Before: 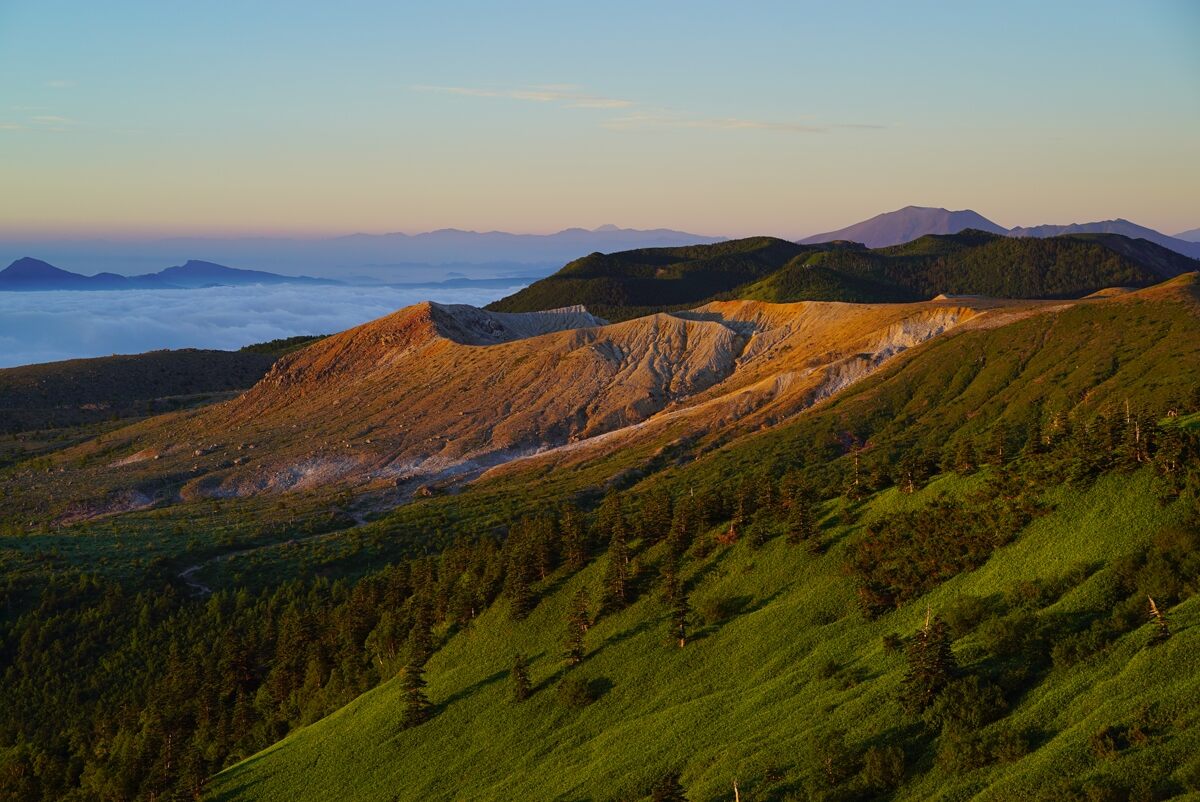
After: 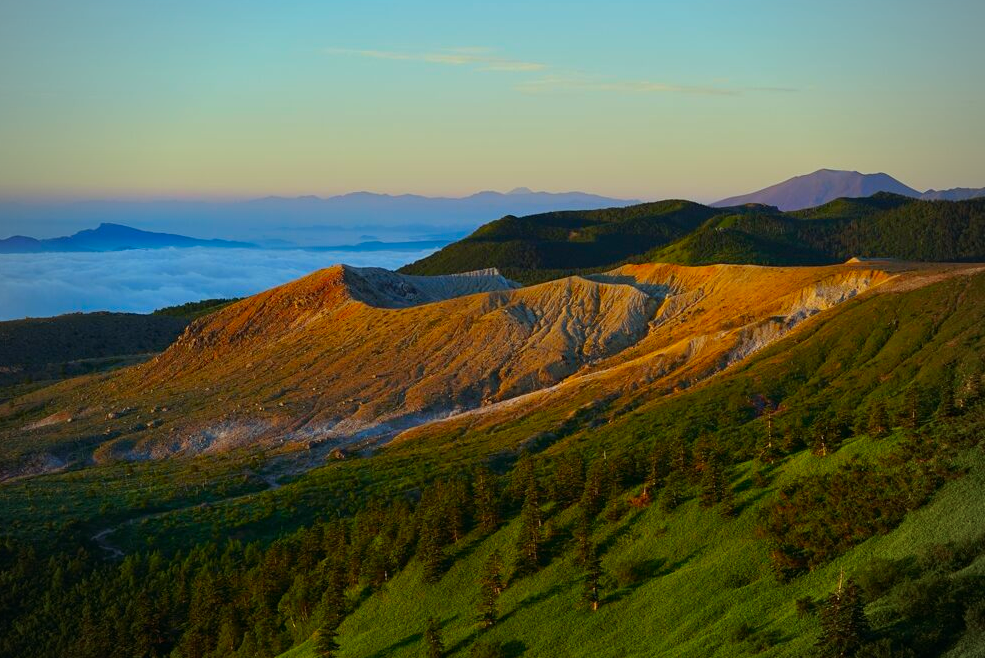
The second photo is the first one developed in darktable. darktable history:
color correction: highlights a* -7.35, highlights b* 1.03, shadows a* -3.38, saturation 1.38
crop and rotate: left 7.272%, top 4.638%, right 10.574%, bottom 13.233%
vignetting: fall-off start 74.09%, fall-off radius 66.08%, saturation -0.648
